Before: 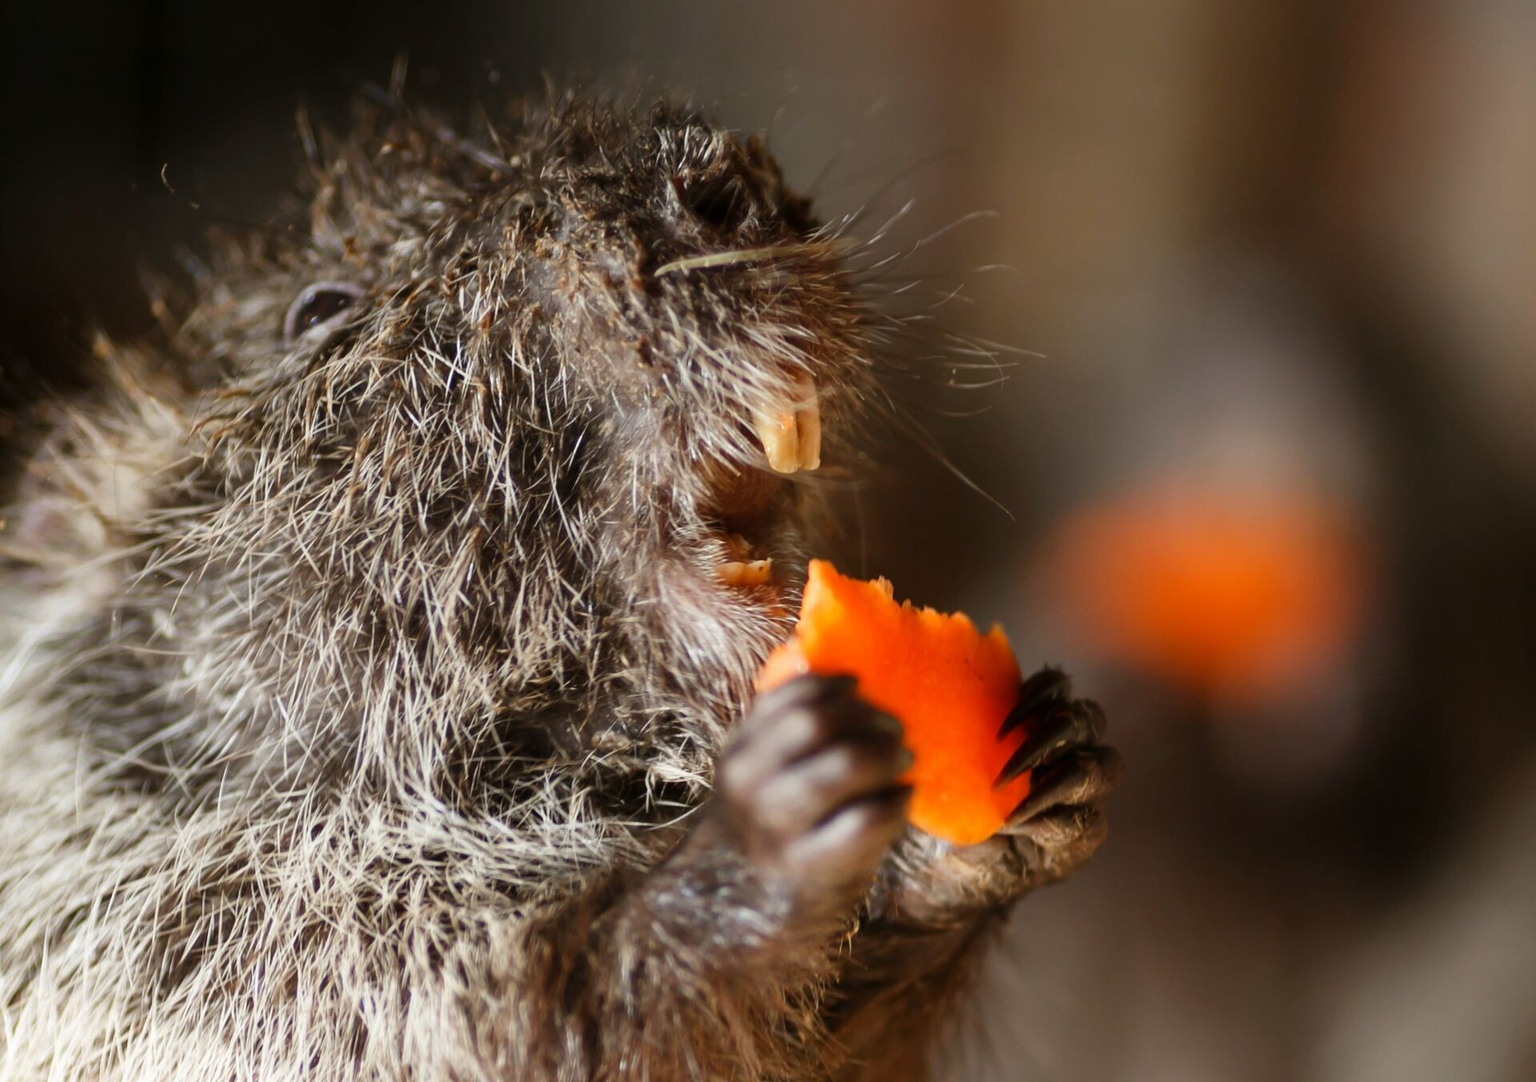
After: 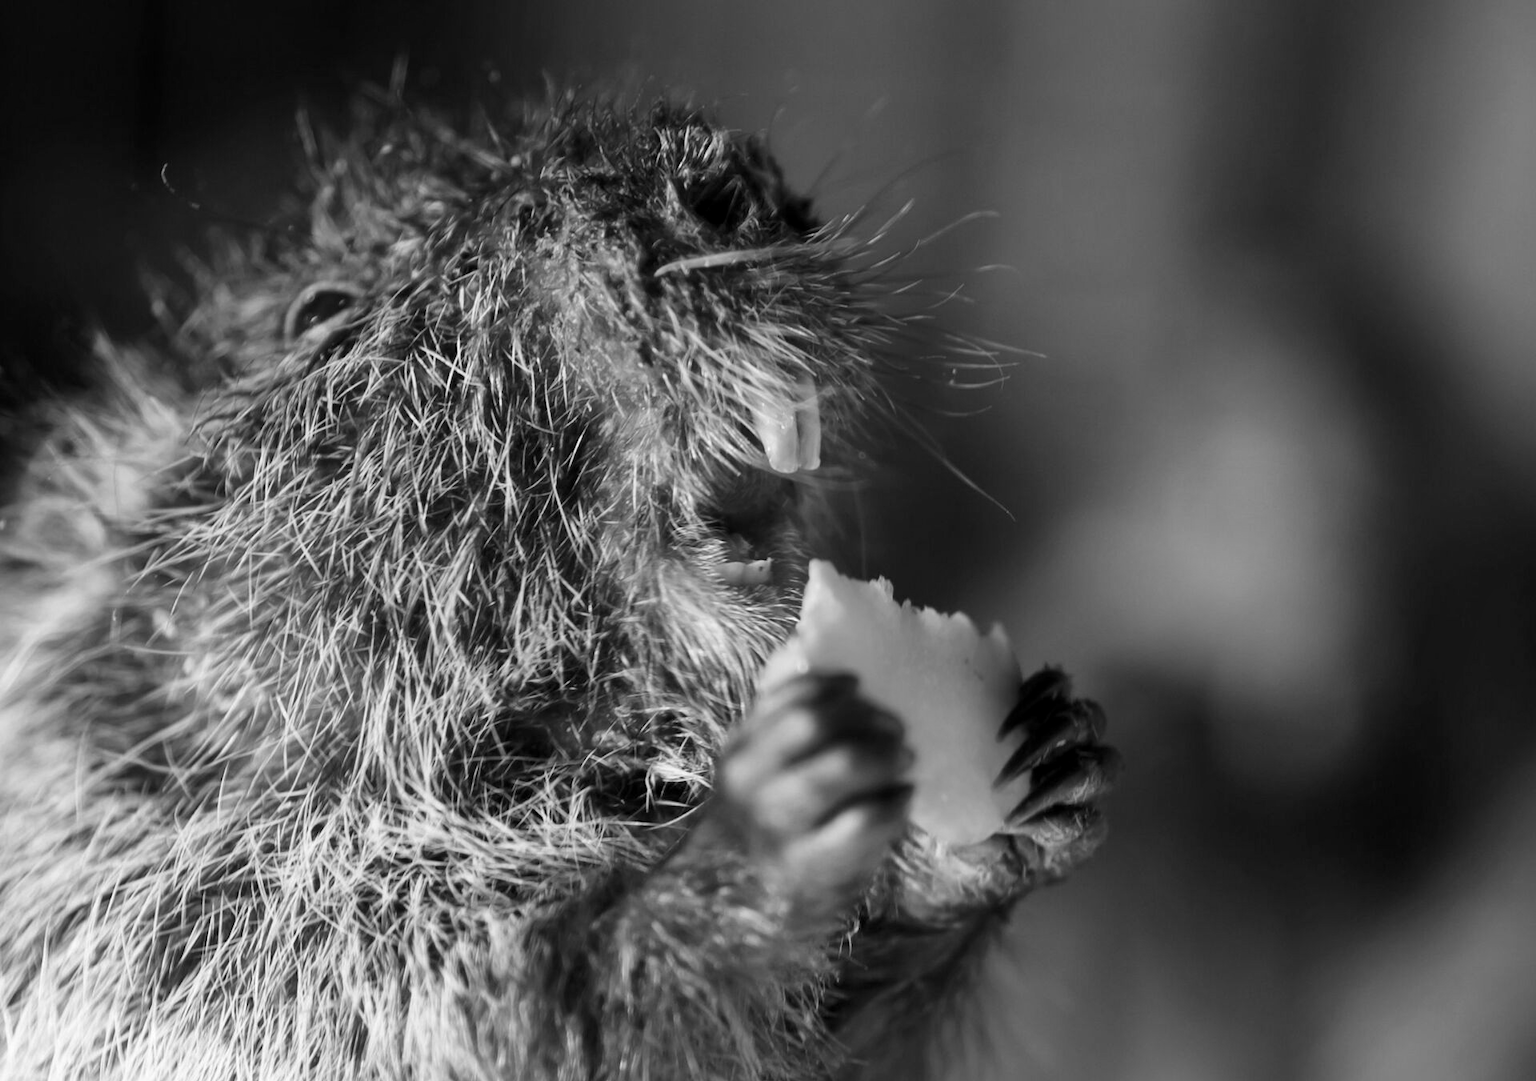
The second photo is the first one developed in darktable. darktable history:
monochrome: a 32, b 64, size 2.3
local contrast: mode bilateral grid, contrast 20, coarseness 50, detail 120%, midtone range 0.2
